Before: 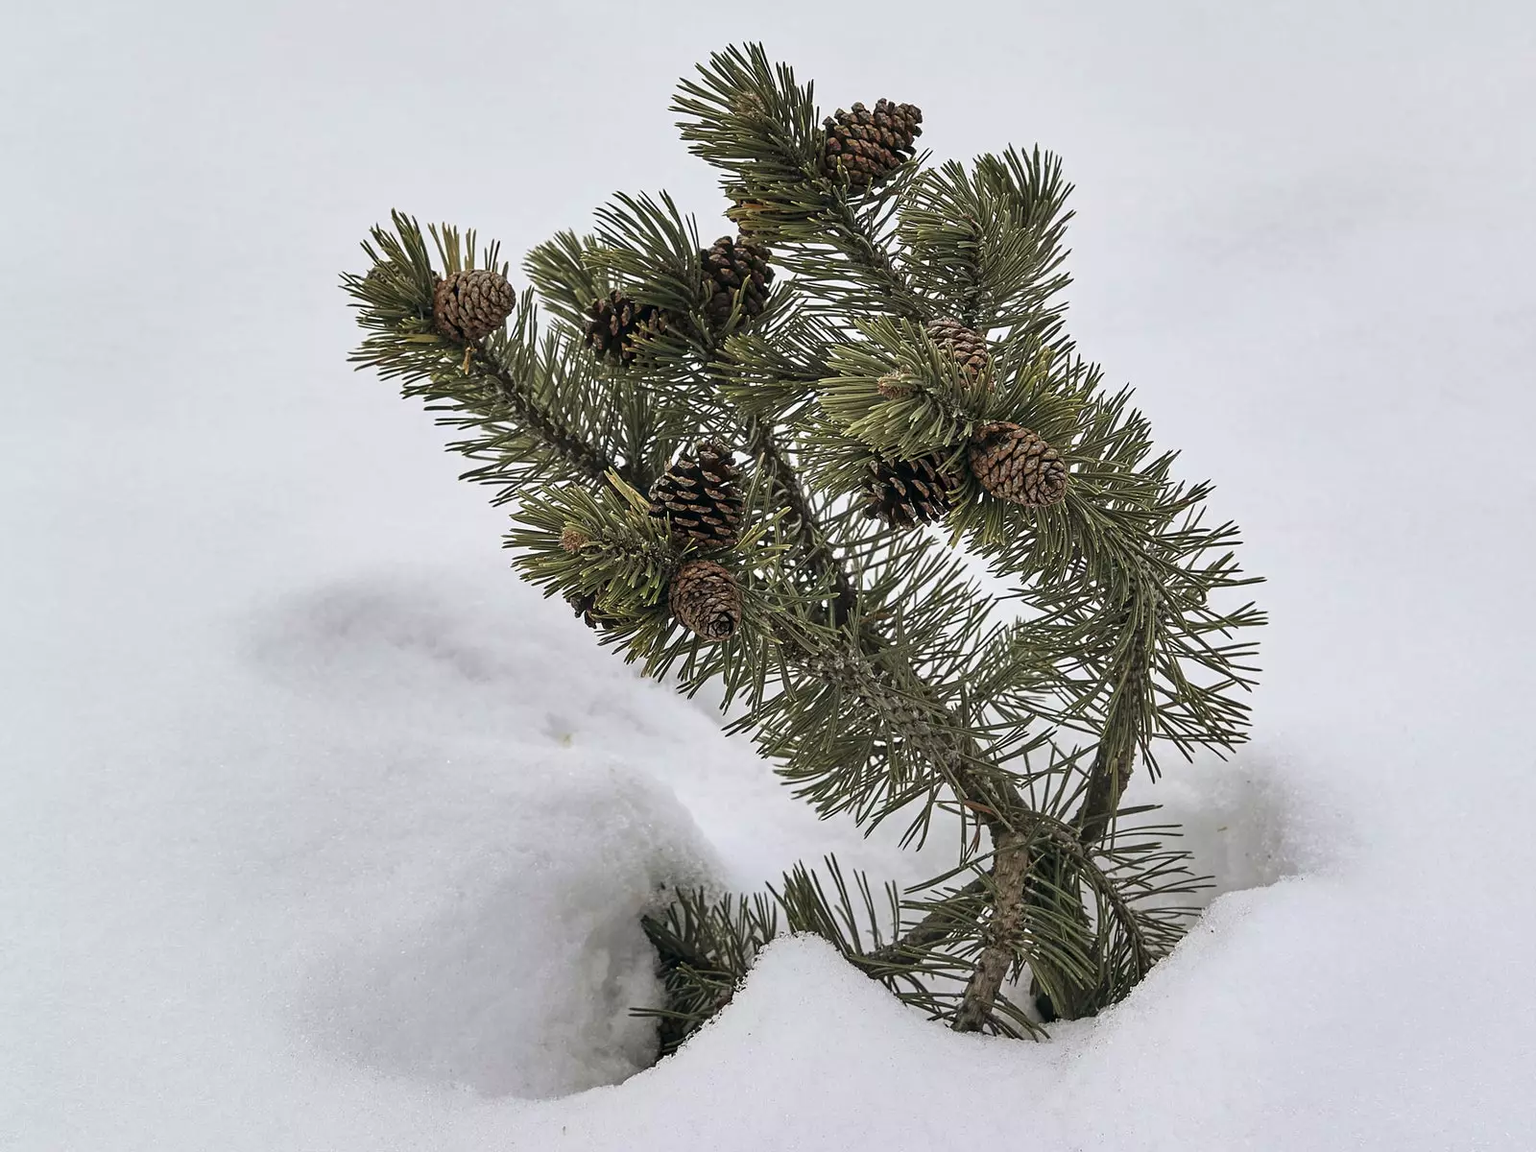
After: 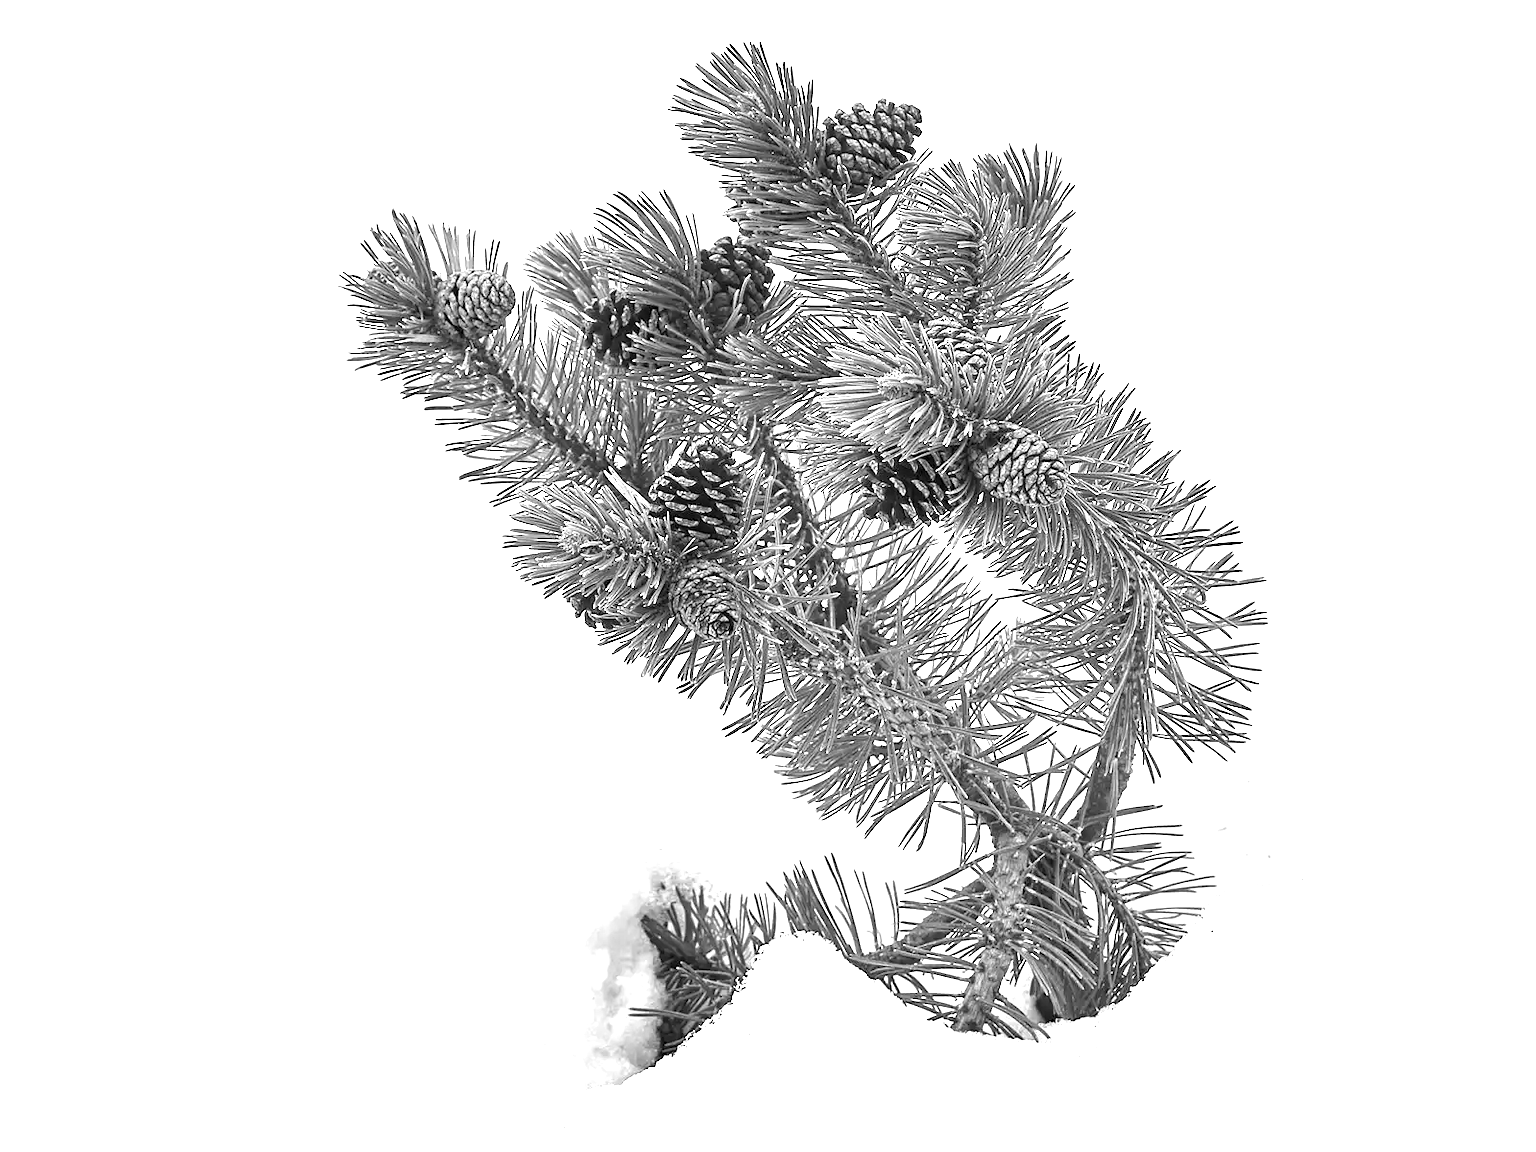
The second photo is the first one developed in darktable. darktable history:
exposure: exposure 2.003 EV, compensate highlight preservation false
monochrome: on, module defaults
